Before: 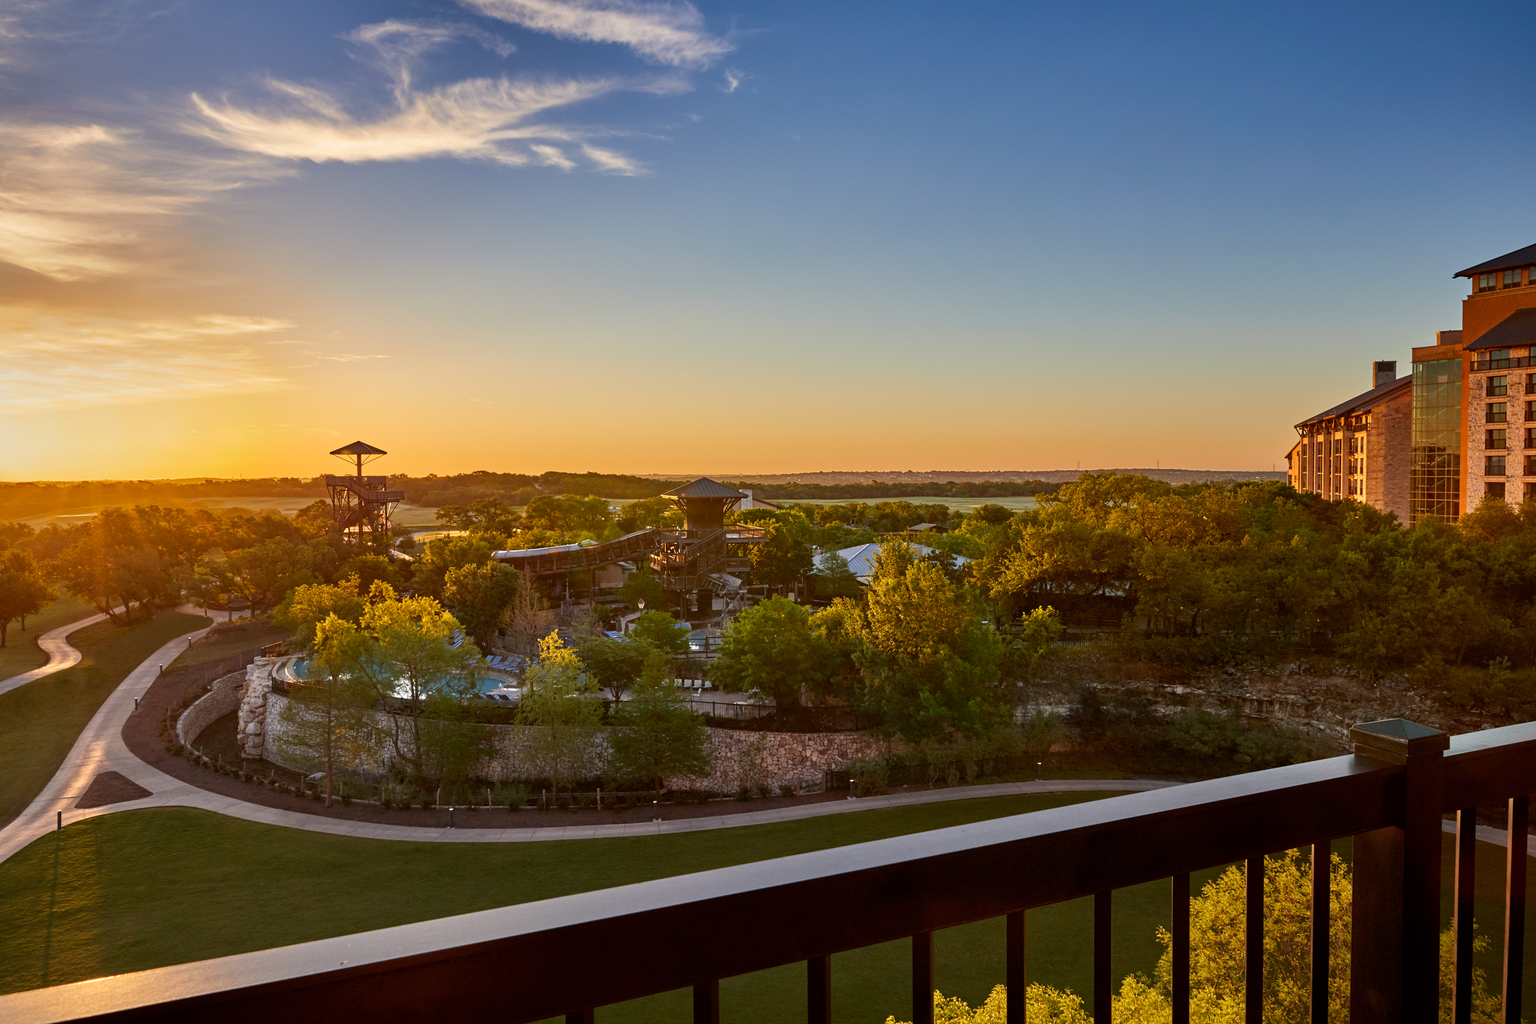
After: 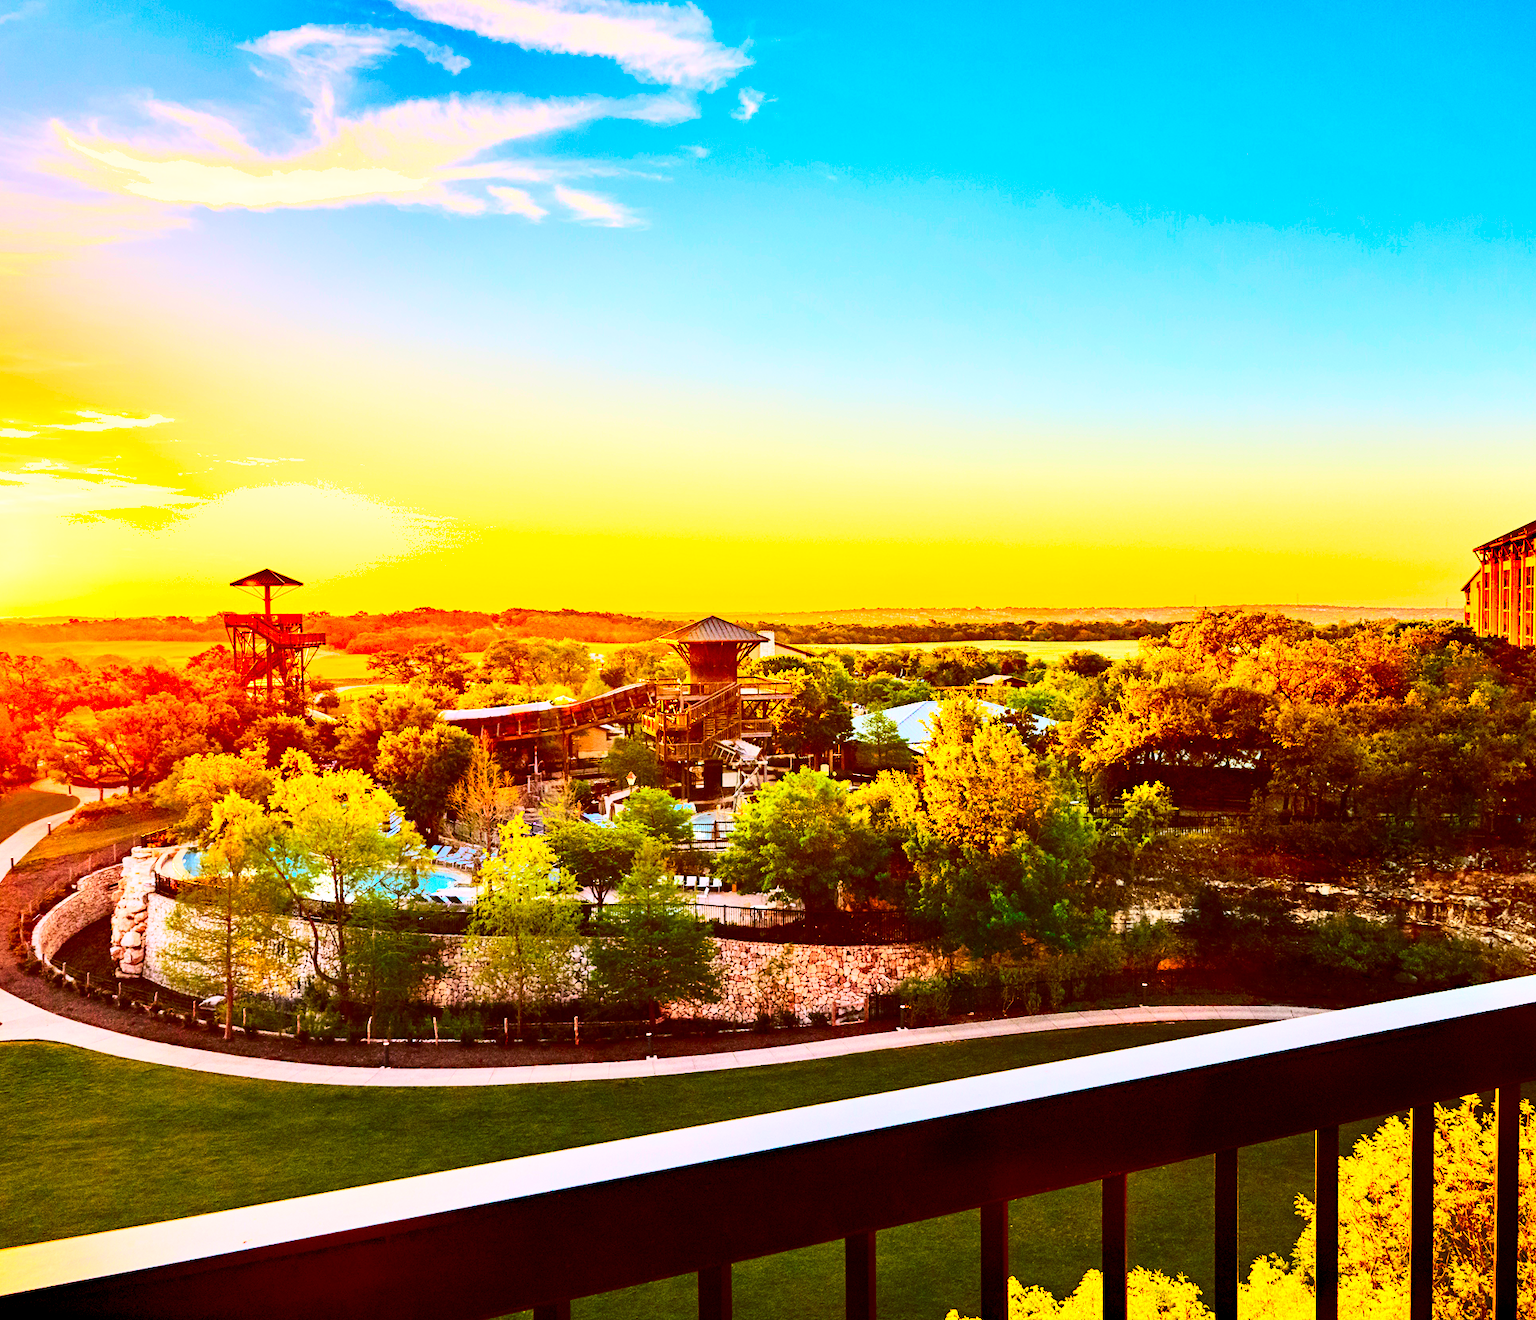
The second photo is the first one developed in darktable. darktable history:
shadows and highlights: shadows 6.14, soften with gaussian
color correction: highlights b* -0.021, saturation 2.14
tone equalizer: -7 EV 0.157 EV, -6 EV 0.627 EV, -5 EV 1.15 EV, -4 EV 1.33 EV, -3 EV 1.12 EV, -2 EV 0.6 EV, -1 EV 0.153 EV, edges refinement/feathering 500, mask exposure compensation -1.57 EV, preserve details no
crop: left 9.894%, right 12.528%
contrast brightness saturation: contrast 0.294
base curve: curves: ch0 [(0, 0) (0.666, 0.806) (1, 1)], fusion 1, preserve colors none
